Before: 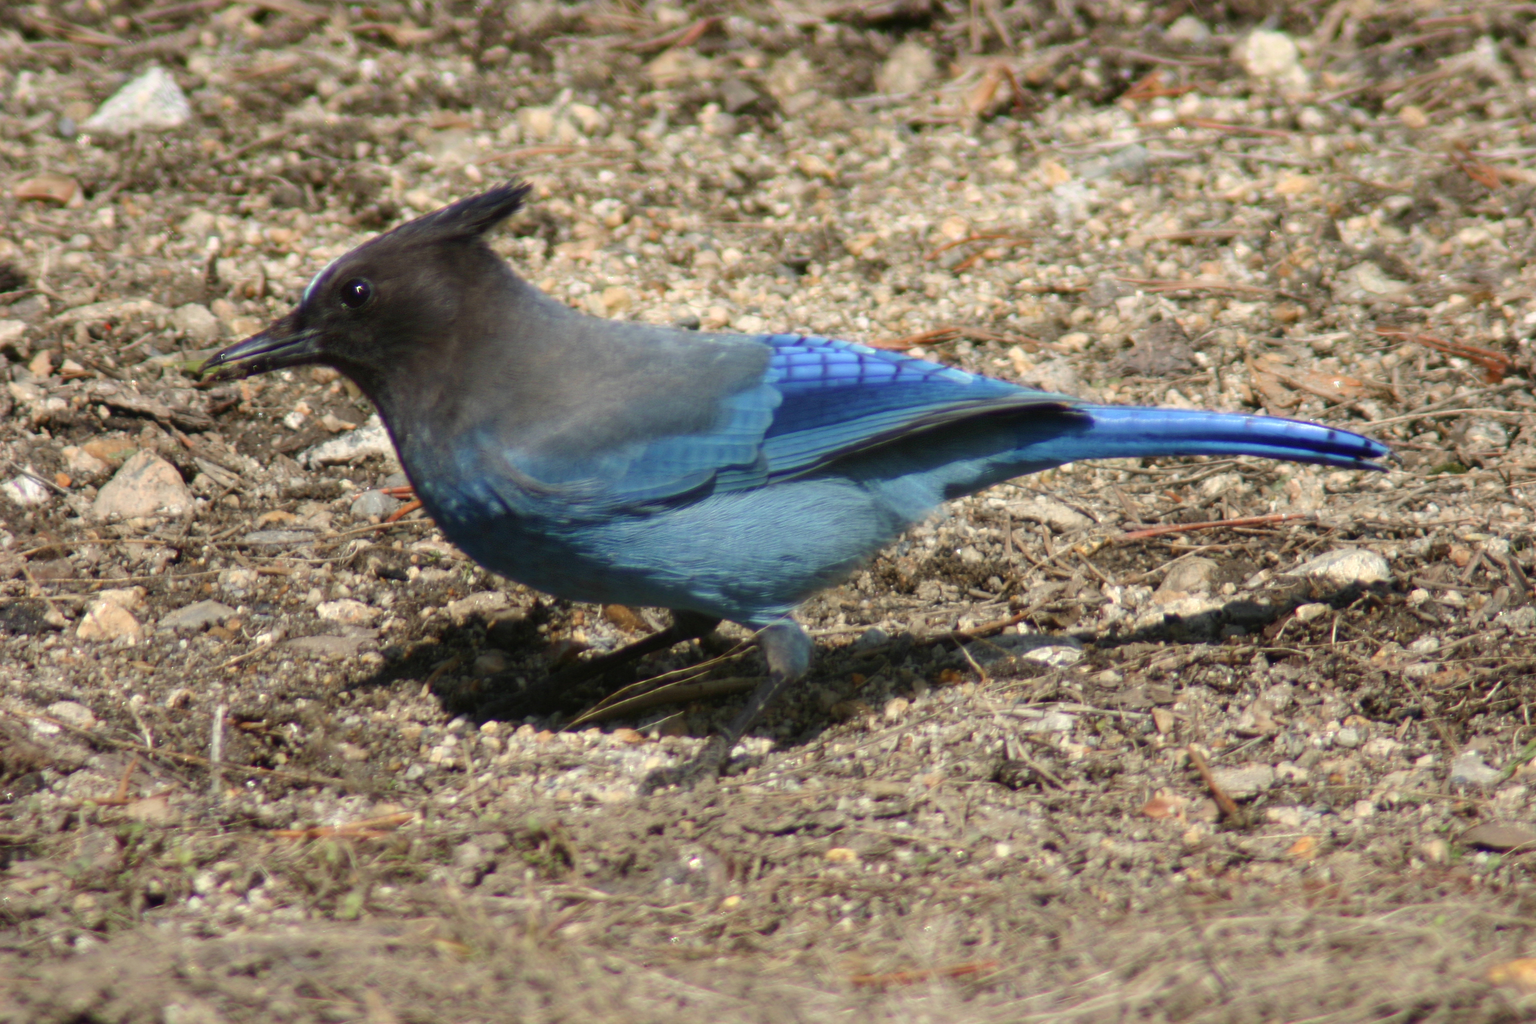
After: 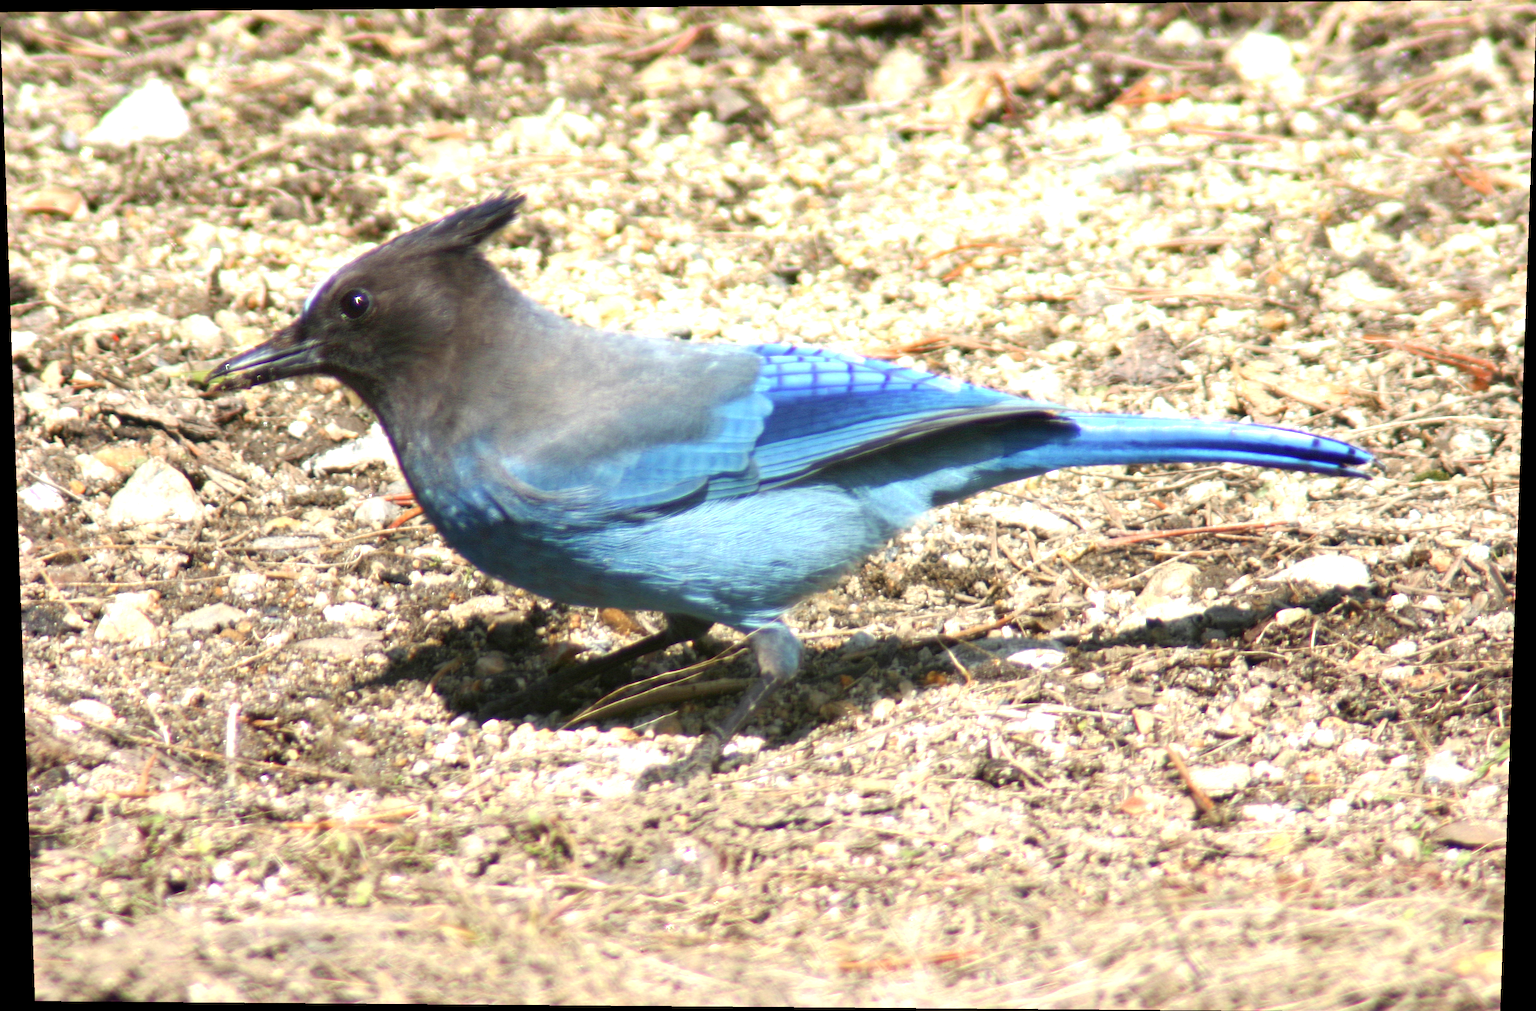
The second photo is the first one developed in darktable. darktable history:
exposure: black level correction 0.001, exposure 1.3 EV, compensate highlight preservation false
rotate and perspective: lens shift (vertical) 0.048, lens shift (horizontal) -0.024, automatic cropping off
